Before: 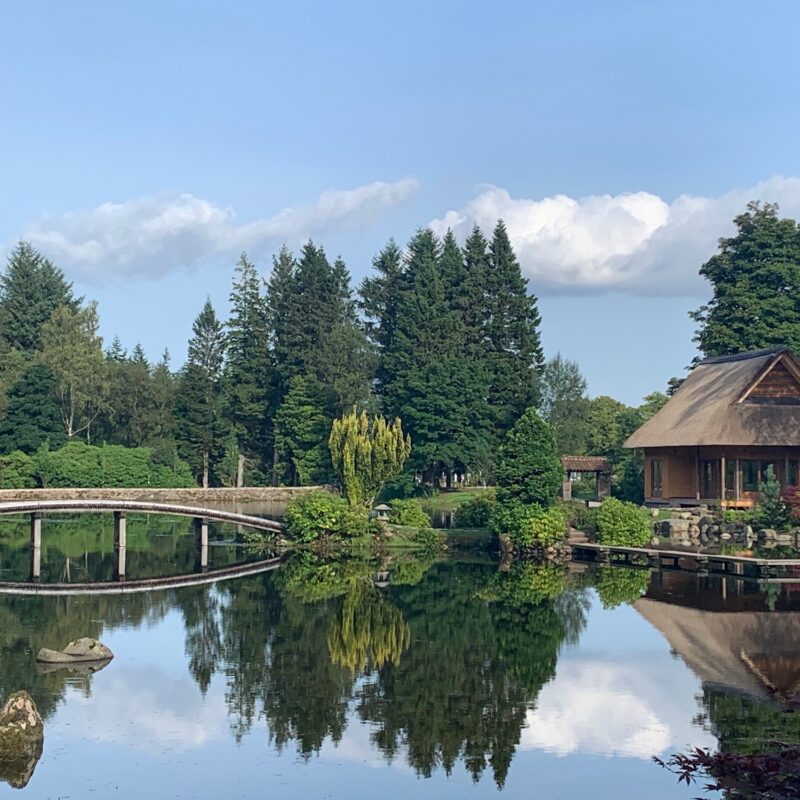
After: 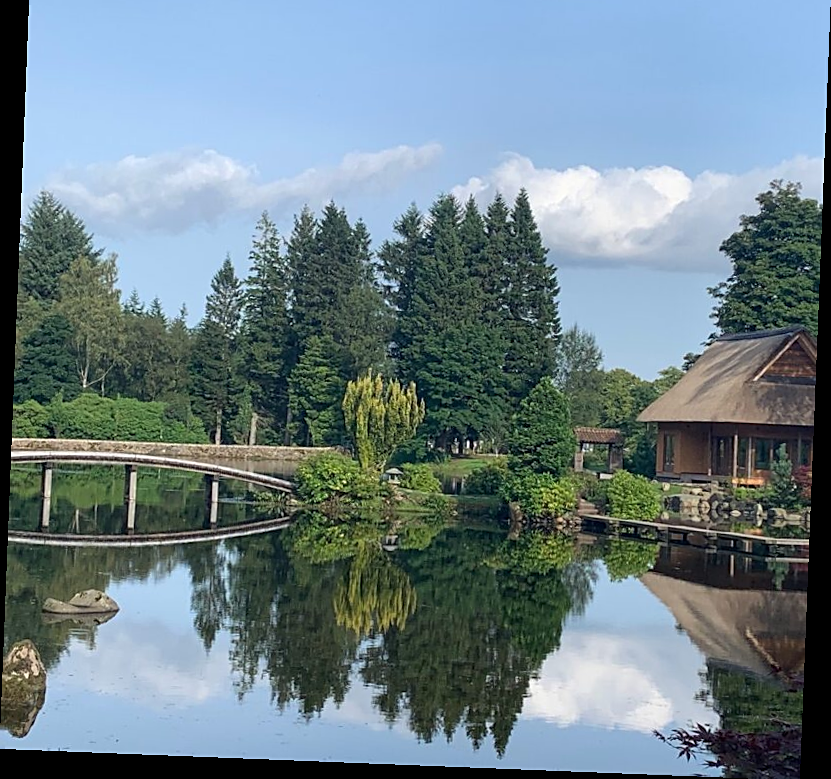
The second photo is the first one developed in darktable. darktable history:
sharpen: radius 1.864, amount 0.398, threshold 1.271
crop and rotate: top 6.25%
rotate and perspective: rotation 2.27°, automatic cropping off
